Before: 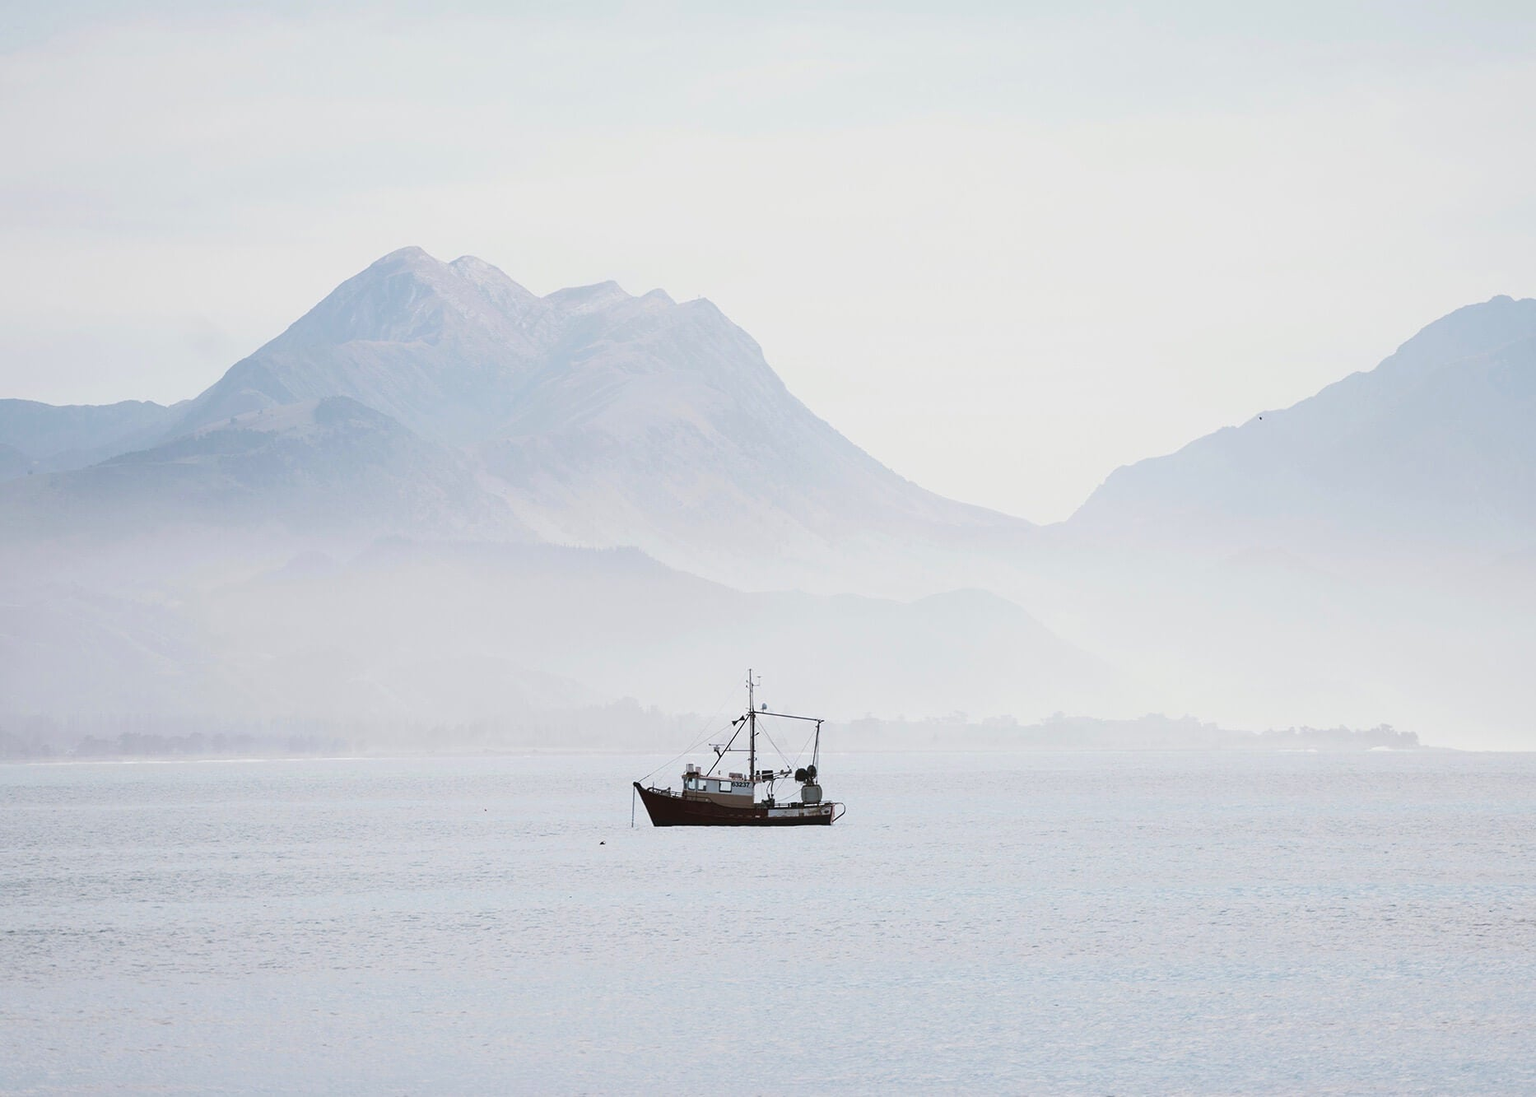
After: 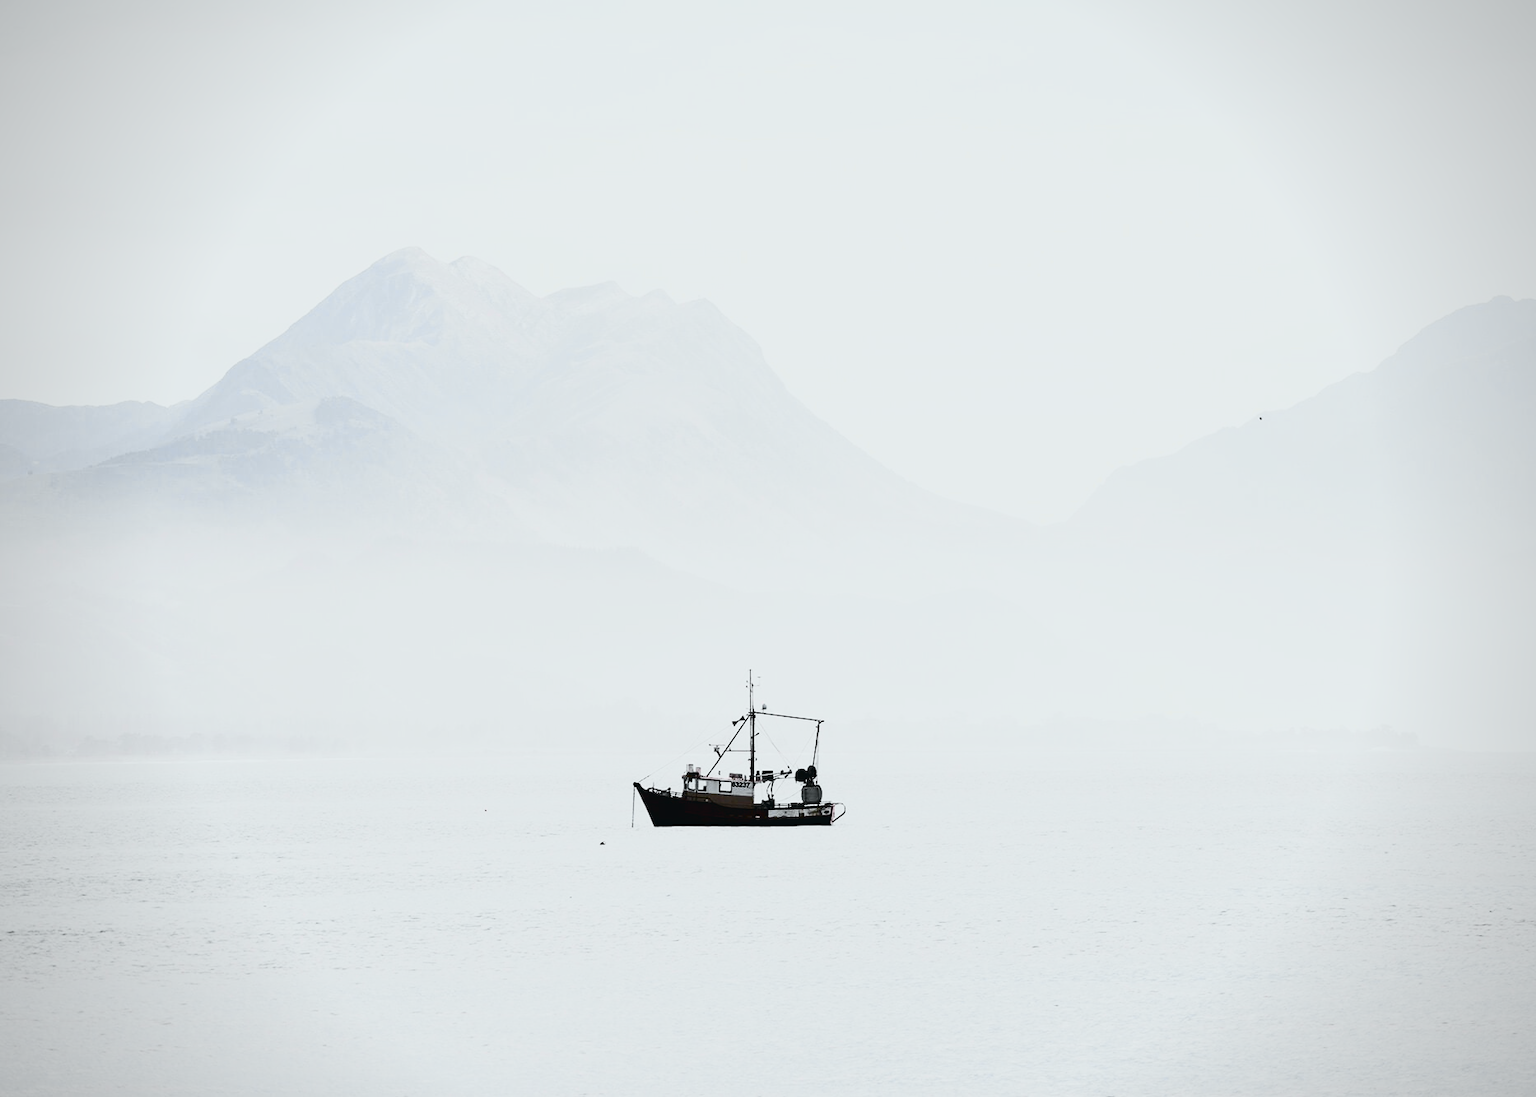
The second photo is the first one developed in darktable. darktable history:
white balance: emerald 1
contrast brightness saturation: contrast 0.28
filmic rgb: black relative exposure -7.65 EV, white relative exposure 4.56 EV, hardness 3.61, color science v6 (2022)
tone curve: curves: ch0 [(0, 0.026) (0.058, 0.049) (0.246, 0.214) (0.437, 0.498) (0.55, 0.644) (0.657, 0.767) (0.822, 0.9) (1, 0.961)]; ch1 [(0, 0) (0.346, 0.307) (0.408, 0.369) (0.453, 0.457) (0.476, 0.489) (0.502, 0.493) (0.521, 0.515) (0.537, 0.531) (0.612, 0.641) (0.676, 0.728) (1, 1)]; ch2 [(0, 0) (0.346, 0.34) (0.434, 0.46) (0.485, 0.494) (0.5, 0.494) (0.511, 0.504) (0.537, 0.551) (0.579, 0.599) (0.625, 0.686) (1, 1)], color space Lab, independent channels, preserve colors none
vignetting: fall-off radius 60.92%
